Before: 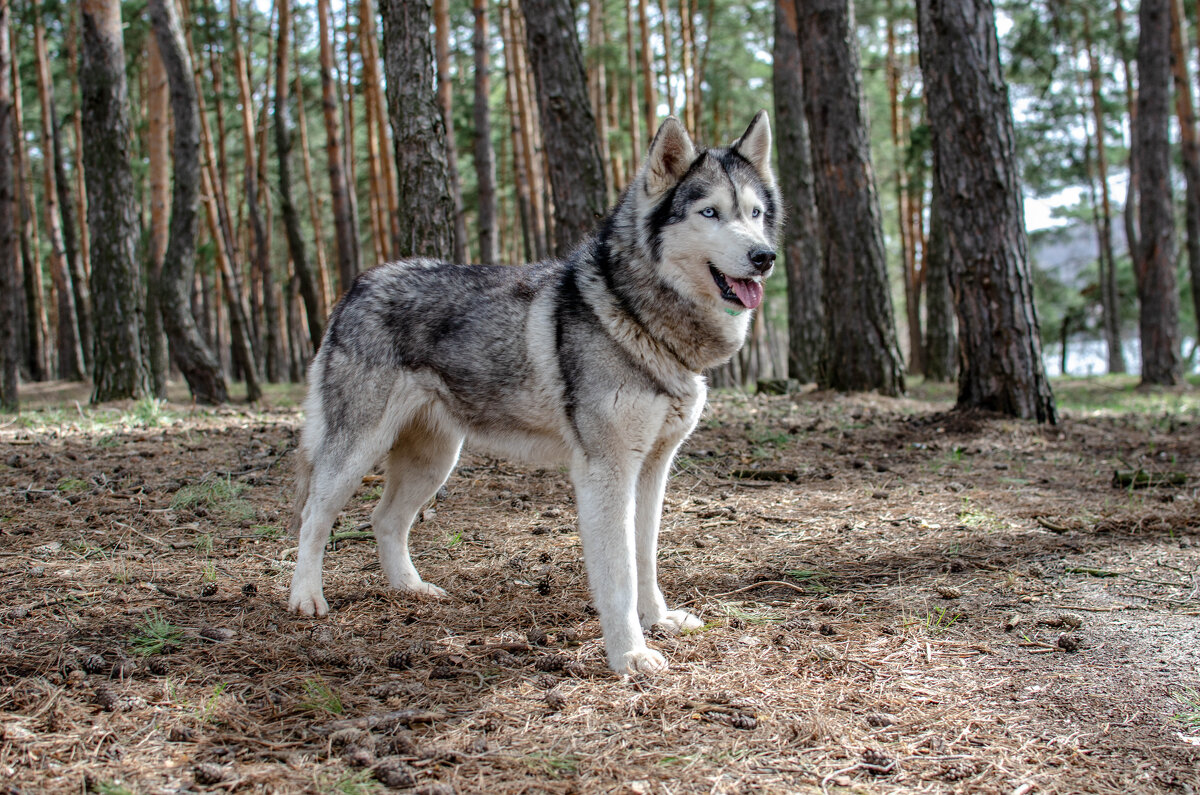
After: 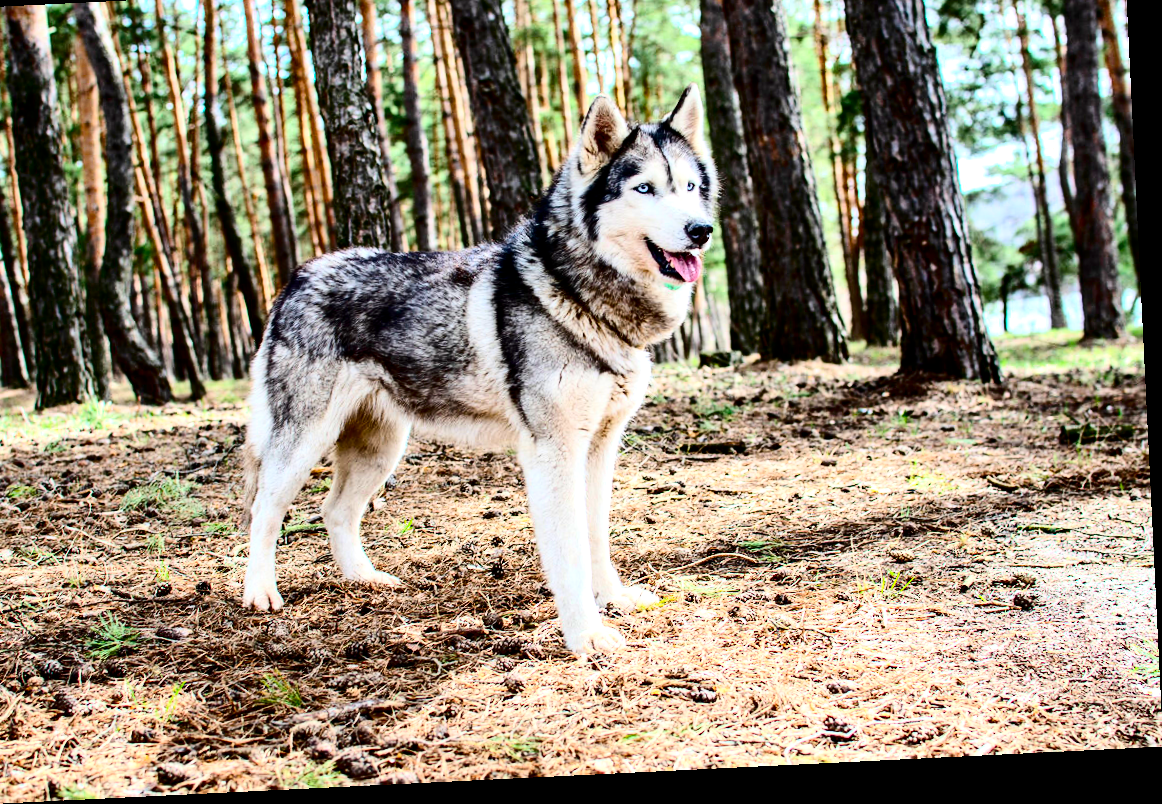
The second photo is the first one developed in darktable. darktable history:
crop and rotate: angle 2.81°, left 6.084%, top 5.714%
tone curve: curves: ch0 [(0, 0) (0.004, 0.001) (0.133, 0.112) (0.325, 0.362) (0.832, 0.893) (1, 1)], color space Lab, independent channels, preserve colors none
color balance rgb: perceptual saturation grading › global saturation 29.859%, global vibrance 20%
exposure: black level correction 0, exposure 0.69 EV, compensate exposure bias true, compensate highlight preservation false
contrast brightness saturation: contrast 0.325, brightness -0.067, saturation 0.167
levels: levels [0, 0.476, 0.951]
filmic rgb: black relative exposure -7.65 EV, white relative exposure 4.56 EV, hardness 3.61, color science v6 (2022)
